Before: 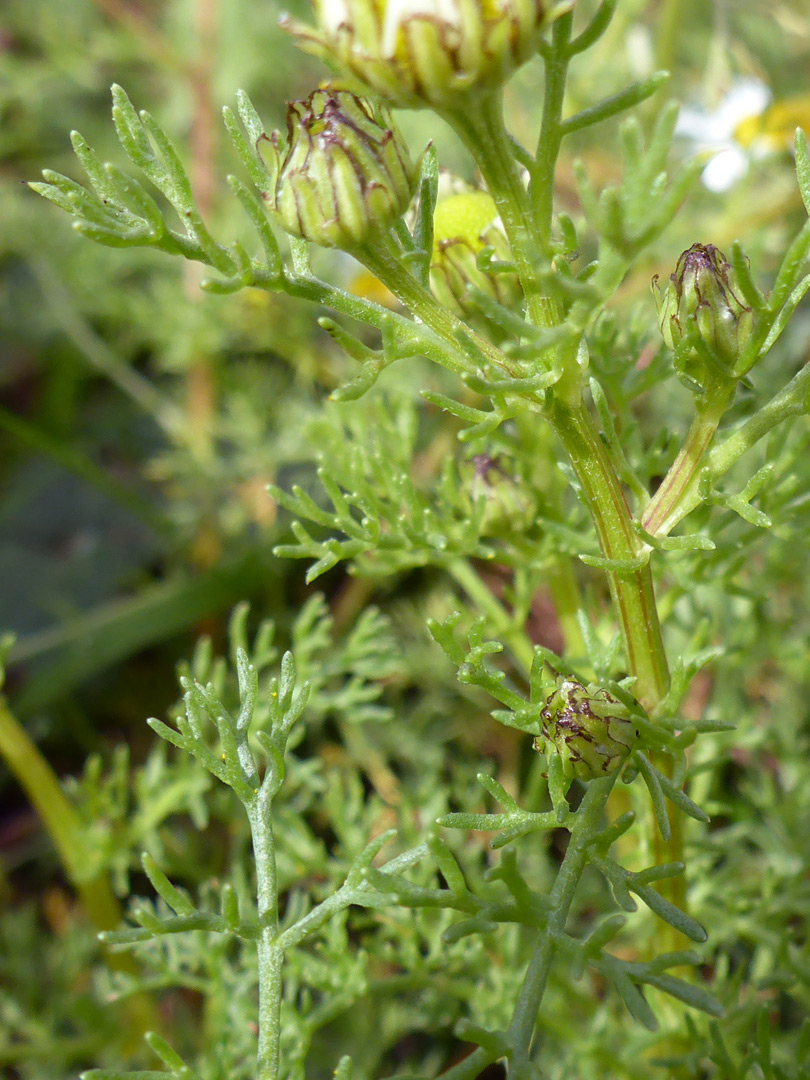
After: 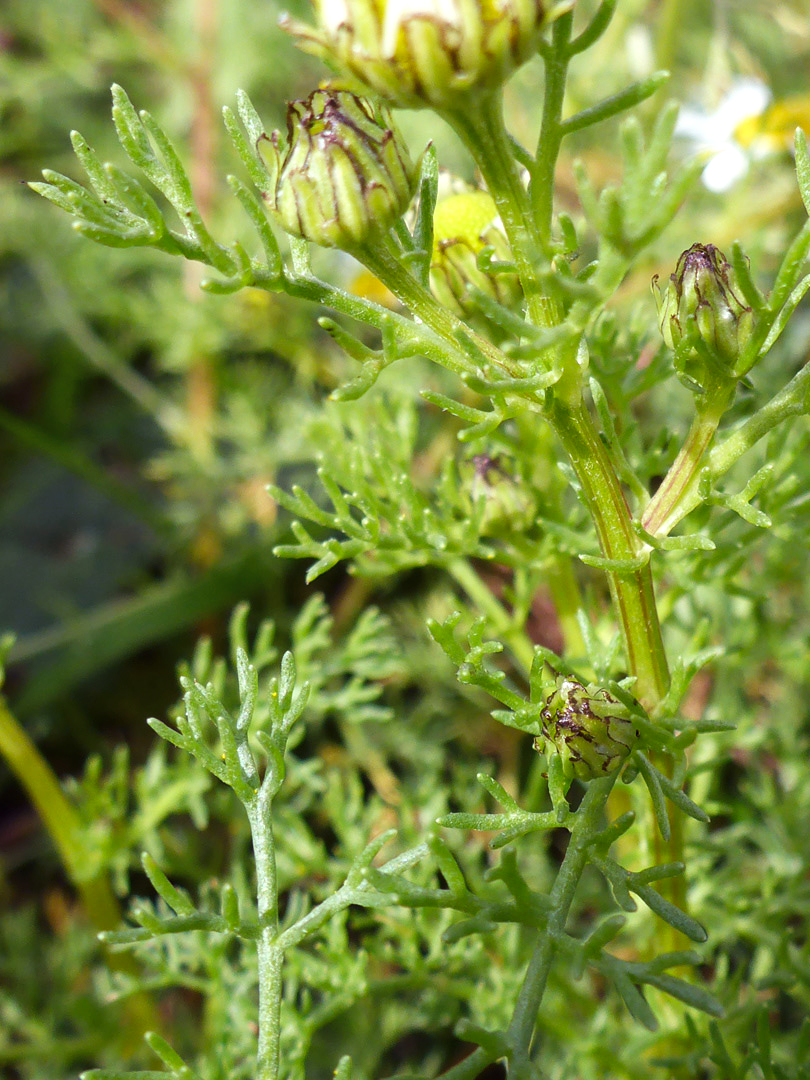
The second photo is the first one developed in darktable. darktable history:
contrast brightness saturation: saturation -0.05
tone curve: curves: ch0 [(0, 0) (0.227, 0.17) (0.766, 0.774) (1, 1)]; ch1 [(0, 0) (0.114, 0.127) (0.437, 0.452) (0.498, 0.498) (0.529, 0.541) (0.579, 0.589) (1, 1)]; ch2 [(0, 0) (0.233, 0.259) (0.493, 0.492) (0.587, 0.573) (1, 1)], preserve colors none
exposure: exposure 0.203 EV, compensate highlight preservation false
